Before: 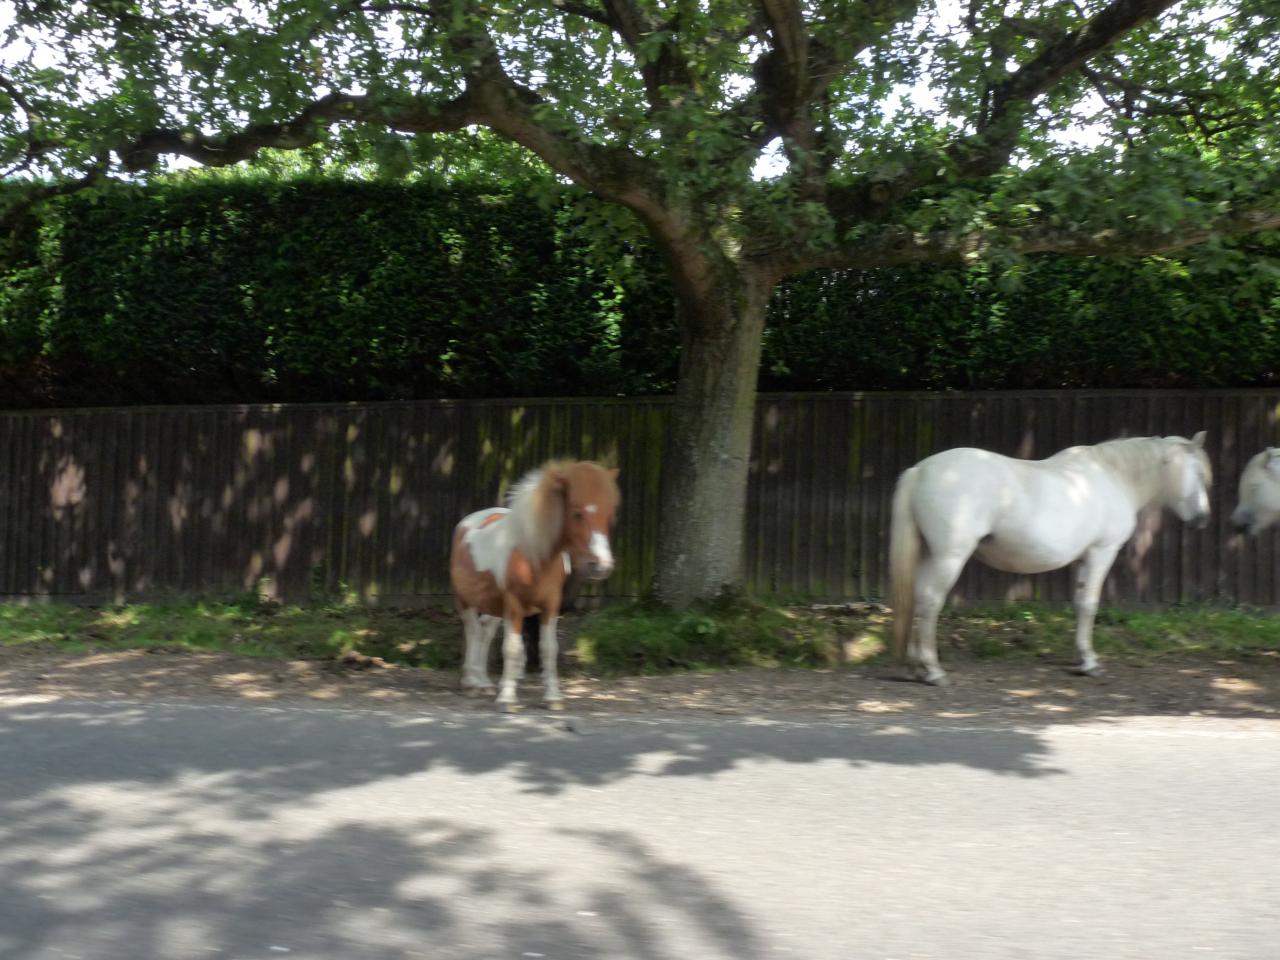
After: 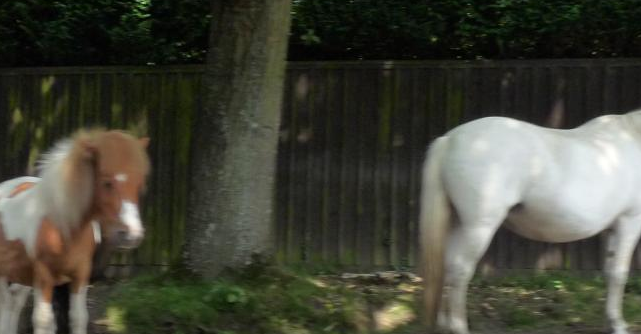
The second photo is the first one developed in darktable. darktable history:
crop: left 36.762%, top 34.574%, right 13.111%, bottom 30.564%
